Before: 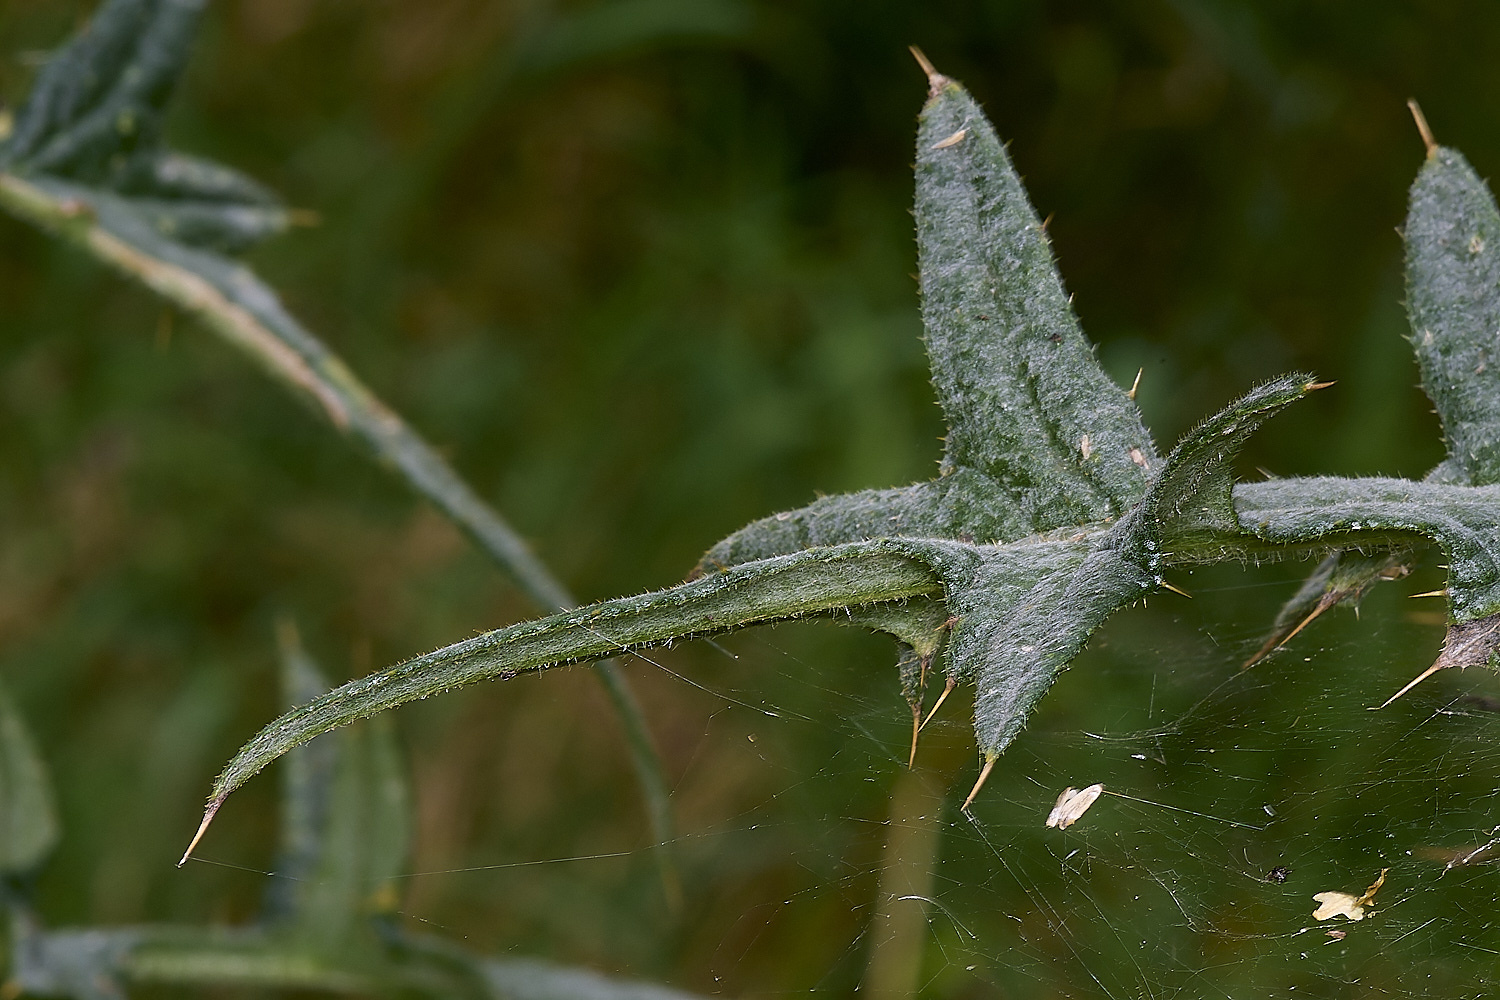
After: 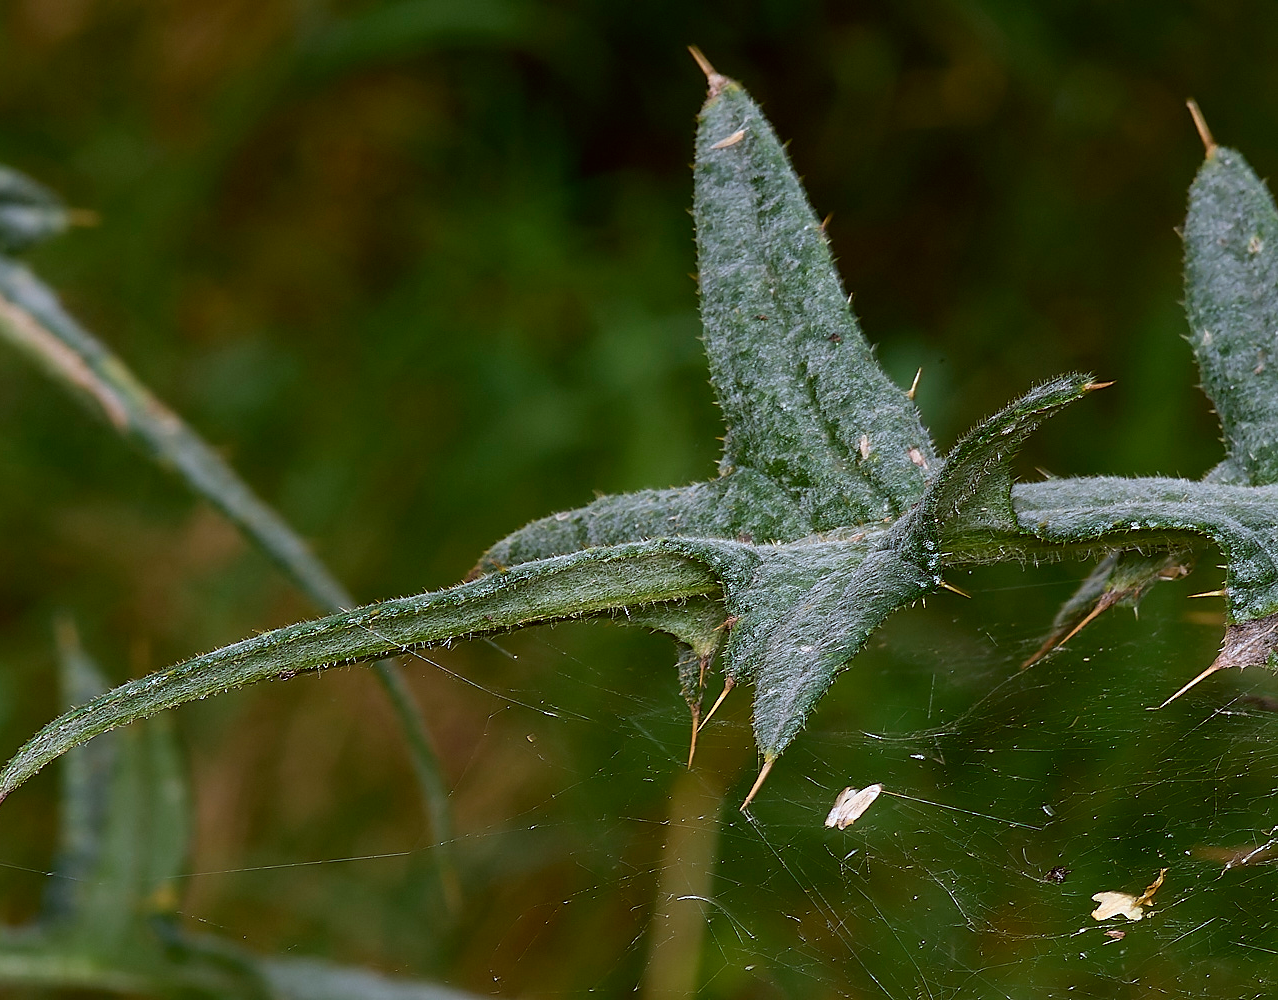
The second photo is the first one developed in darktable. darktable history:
color correction: highlights a* -3.42, highlights b* -6.2, shadows a* 3.02, shadows b* 5.31
crop and rotate: left 14.743%
